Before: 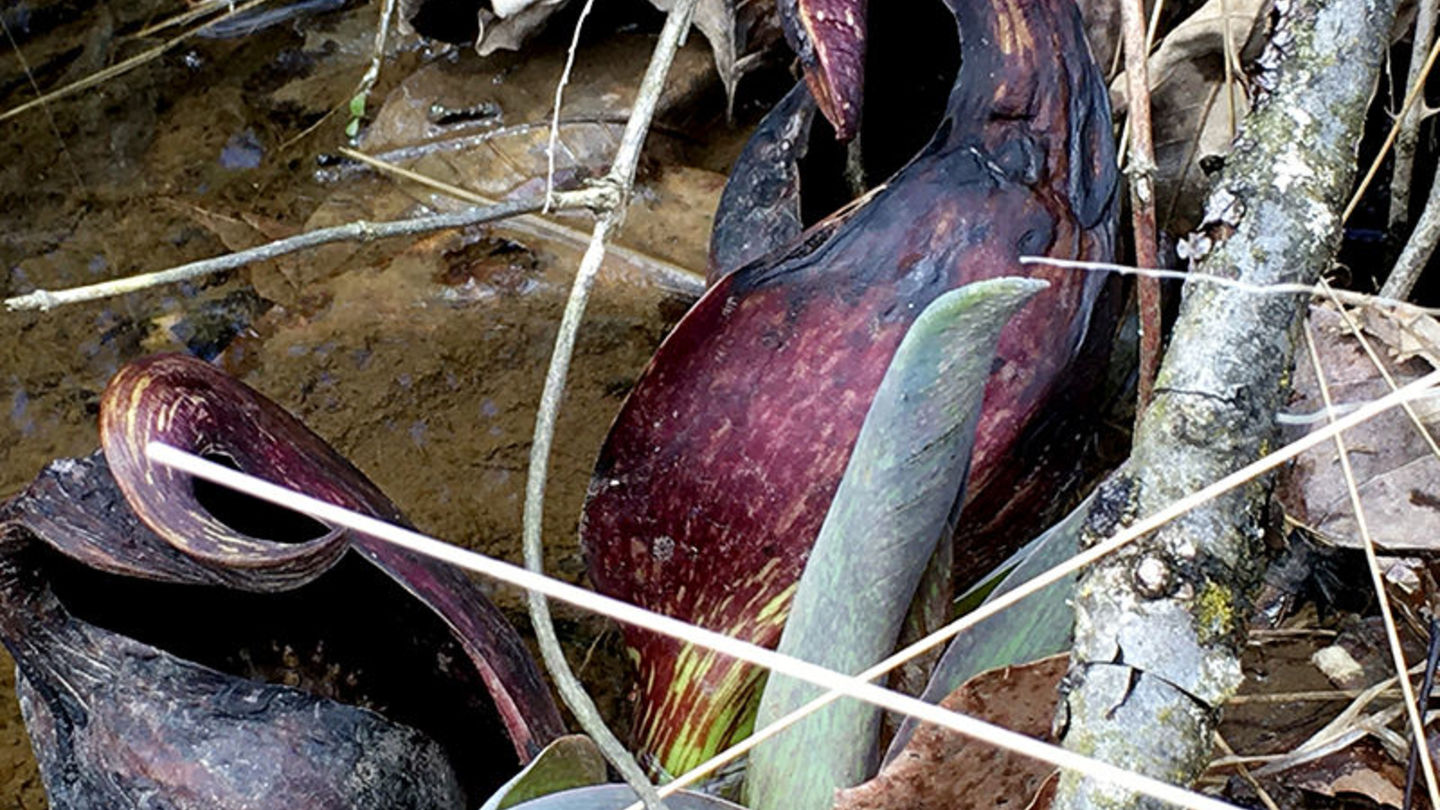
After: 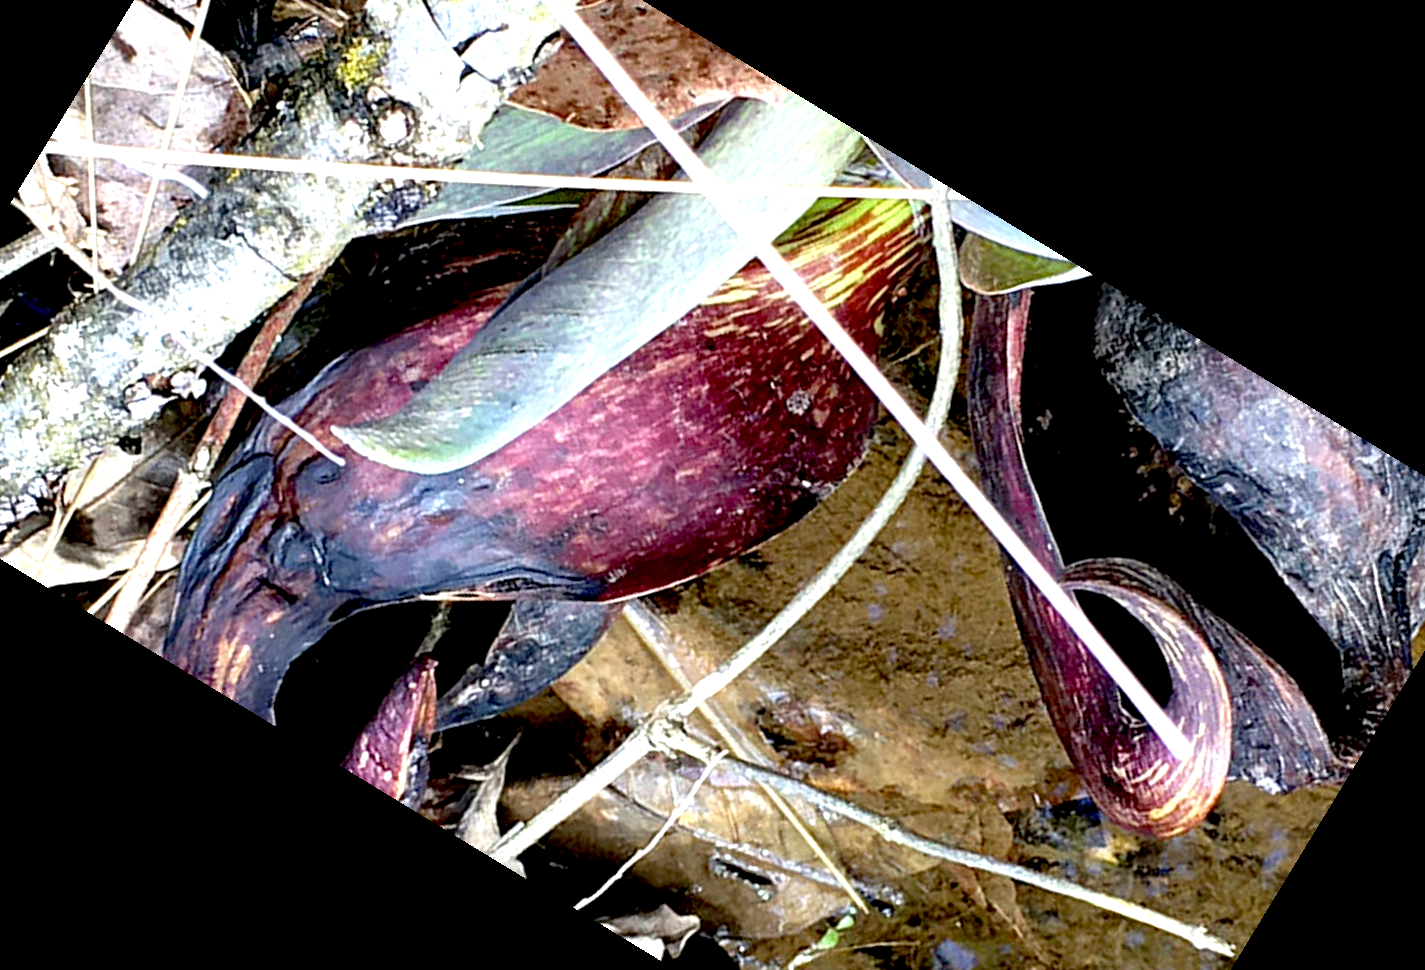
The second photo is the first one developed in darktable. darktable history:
exposure: black level correction 0.01, exposure 1 EV, compensate highlight preservation false
crop and rotate: angle 148.68°, left 9.111%, top 15.603%, right 4.588%, bottom 17.041%
